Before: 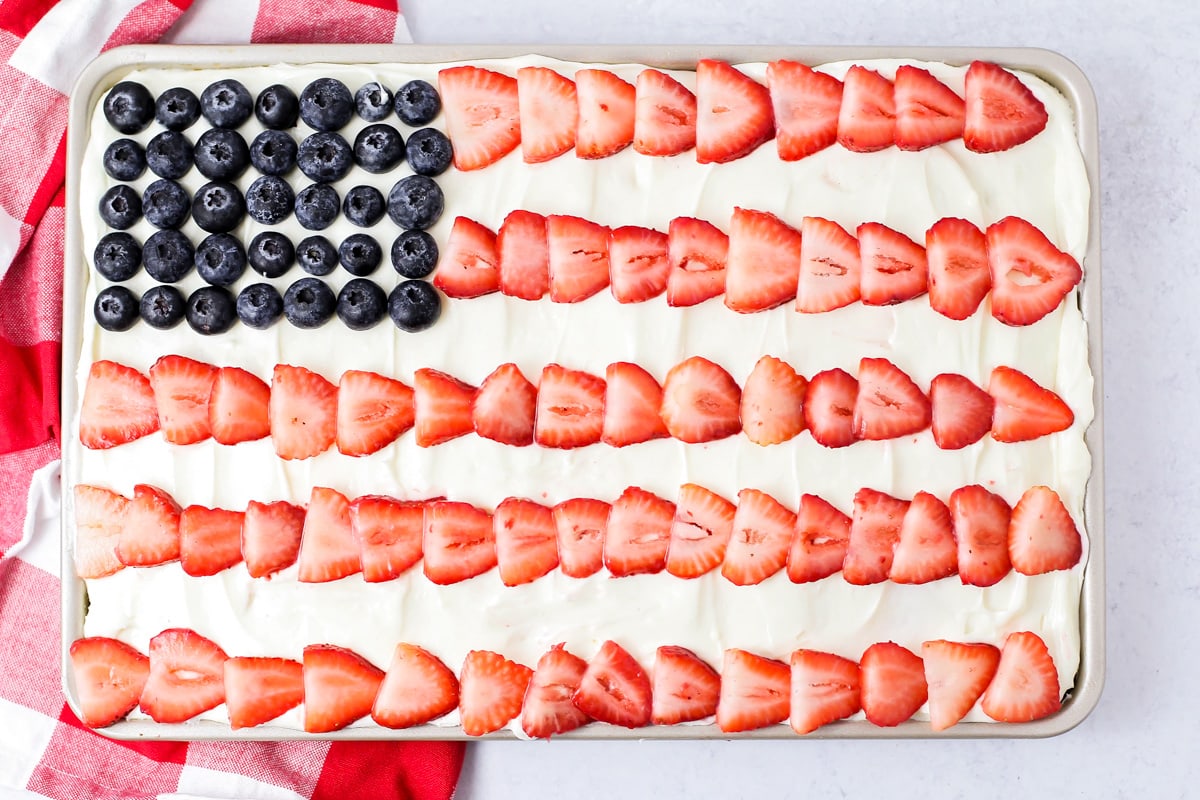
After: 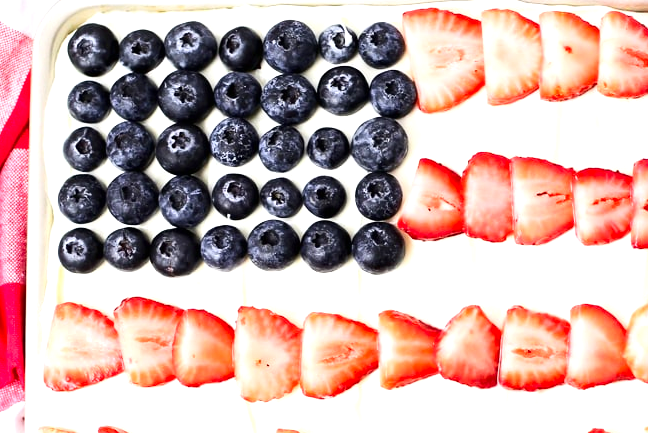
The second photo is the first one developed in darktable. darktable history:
contrast brightness saturation: contrast 0.153, brightness -0.012, saturation 0.102
exposure: black level correction 0, exposure 0.589 EV, compensate highlight preservation false
crop and rotate: left 3.028%, top 7.499%, right 42.894%, bottom 38.302%
